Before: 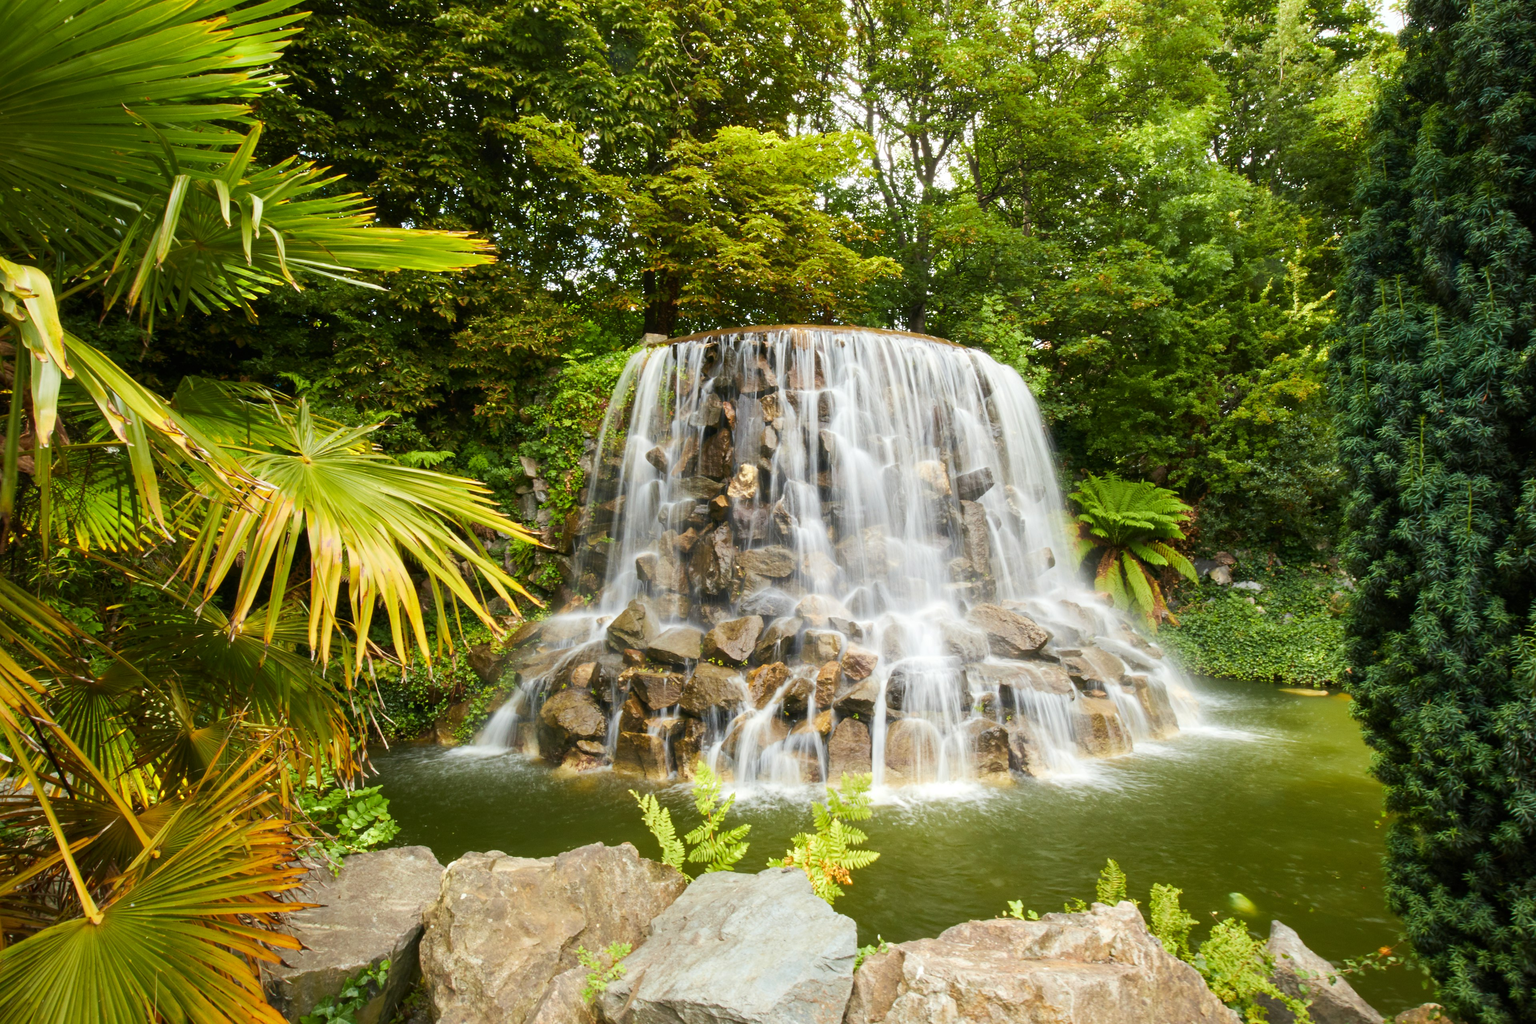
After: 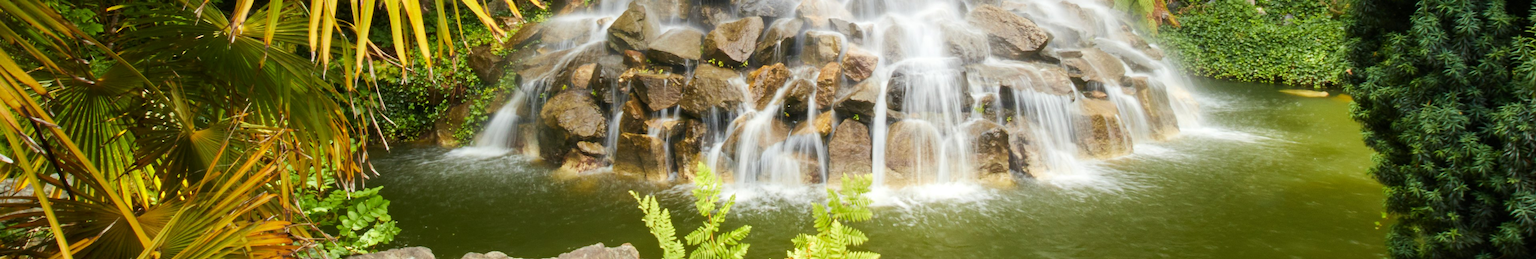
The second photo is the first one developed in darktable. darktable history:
crop and rotate: top 58.55%, bottom 16.082%
